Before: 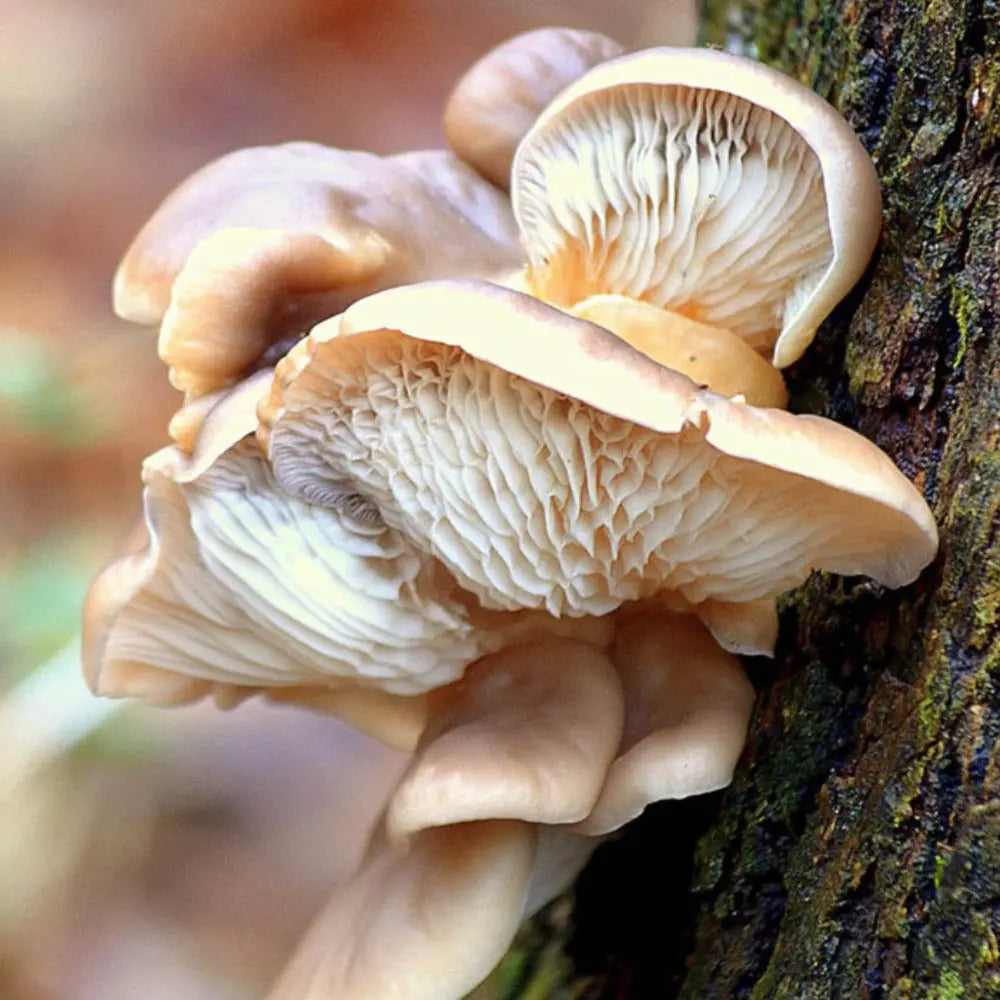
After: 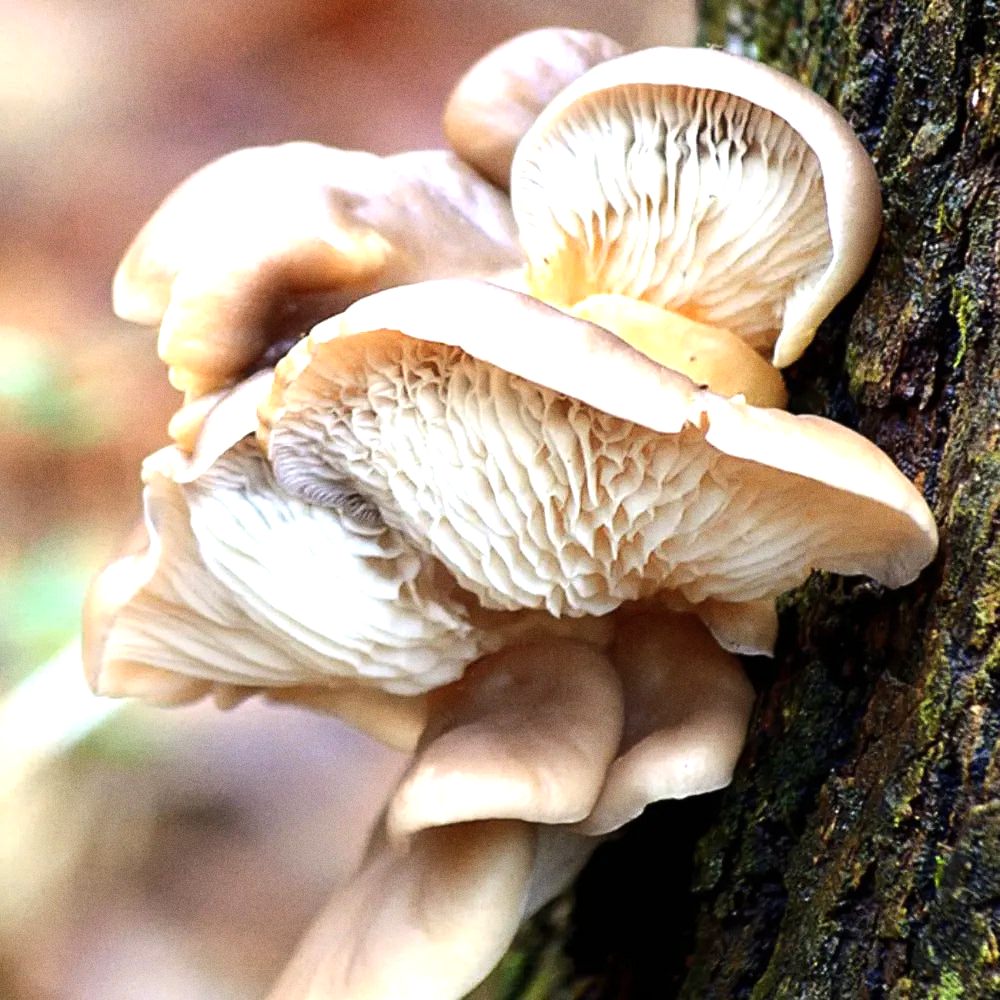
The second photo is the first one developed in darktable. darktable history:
tone equalizer: -8 EV -0.75 EV, -7 EV -0.7 EV, -6 EV -0.6 EV, -5 EV -0.4 EV, -3 EV 0.4 EV, -2 EV 0.6 EV, -1 EV 0.7 EV, +0 EV 0.75 EV, edges refinement/feathering 500, mask exposure compensation -1.57 EV, preserve details no
grain: on, module defaults
